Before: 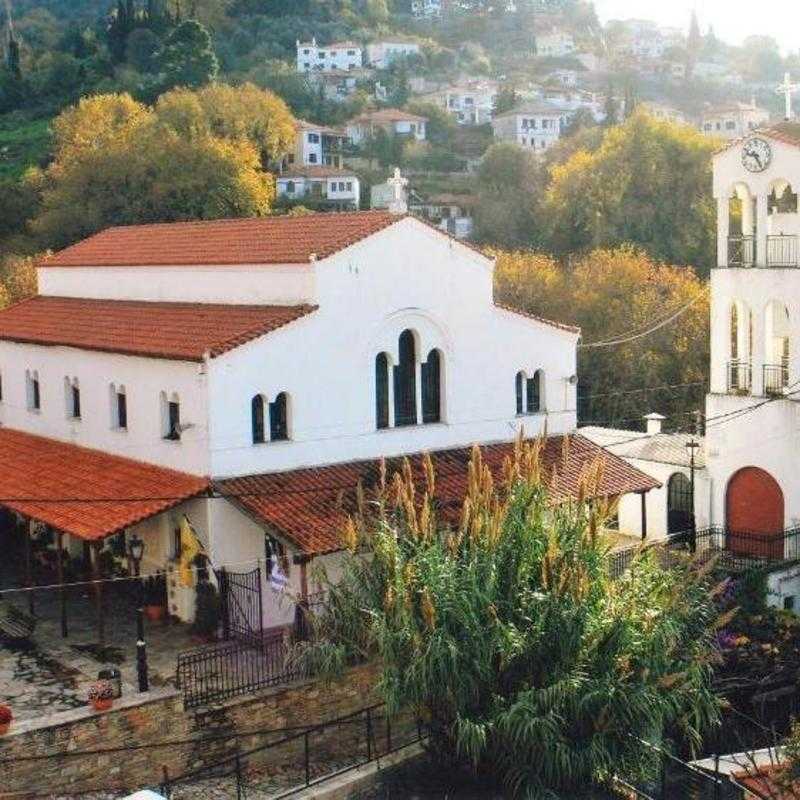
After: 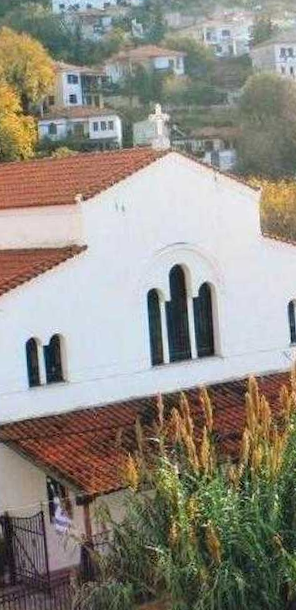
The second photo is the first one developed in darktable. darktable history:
crop and rotate: left 29.476%, top 10.214%, right 35.32%, bottom 17.333%
rotate and perspective: rotation -3.18°, automatic cropping off
